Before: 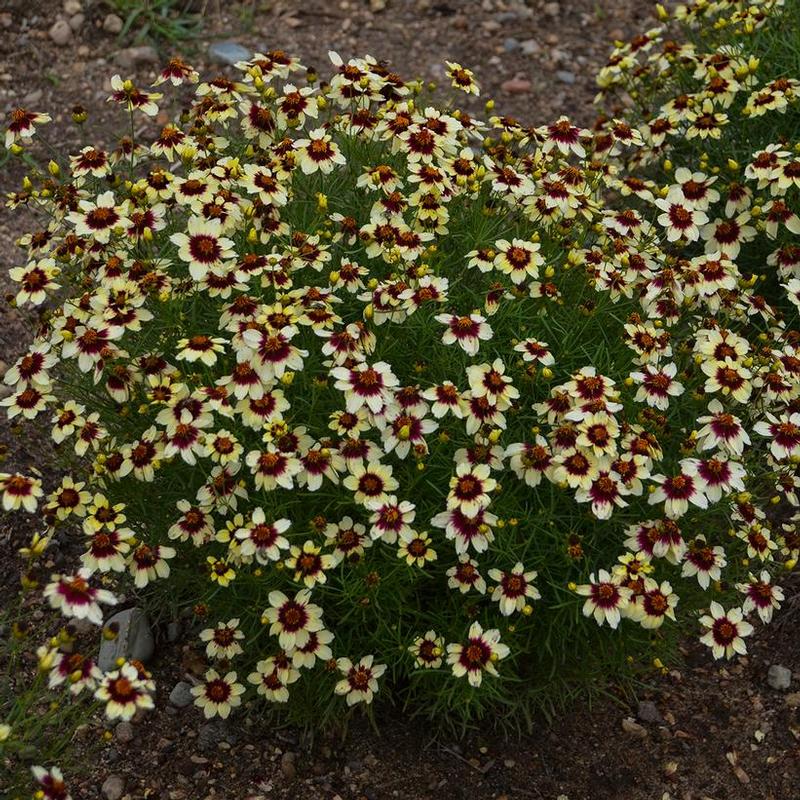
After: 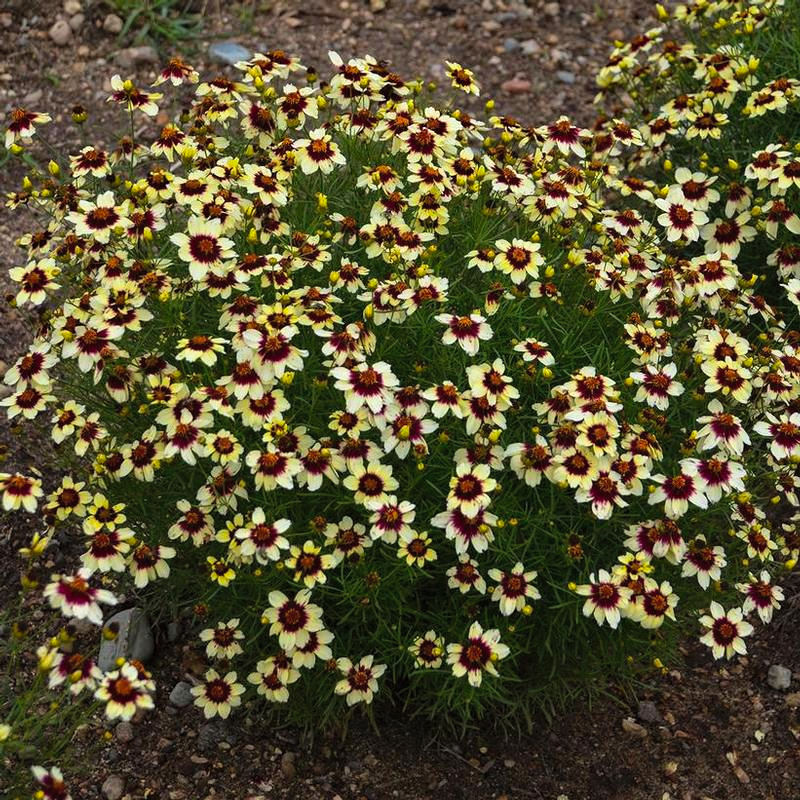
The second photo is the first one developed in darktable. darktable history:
haze removal: strength 0.12, distance 0.25, compatibility mode true, adaptive false
contrast brightness saturation: brightness 0.09, saturation 0.19
tone equalizer: -8 EV -0.417 EV, -7 EV -0.389 EV, -6 EV -0.333 EV, -5 EV -0.222 EV, -3 EV 0.222 EV, -2 EV 0.333 EV, -1 EV 0.389 EV, +0 EV 0.417 EV, edges refinement/feathering 500, mask exposure compensation -1.57 EV, preserve details no
